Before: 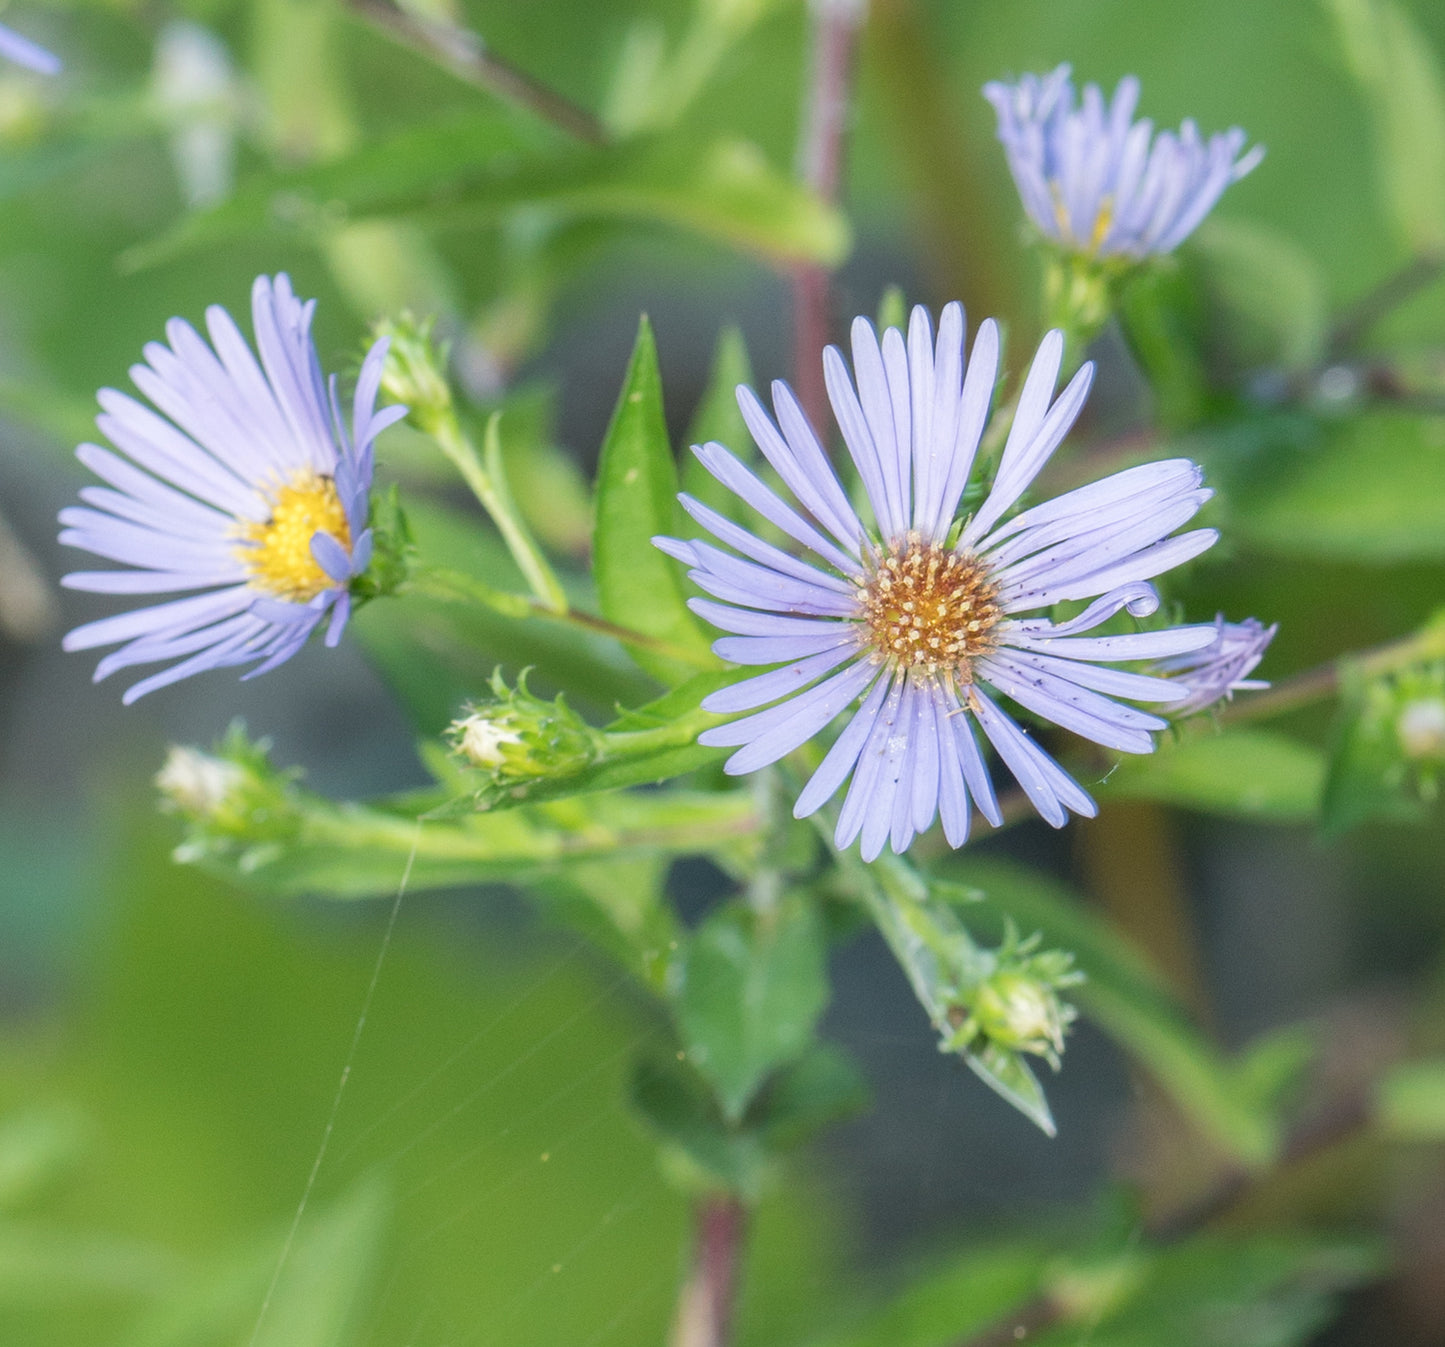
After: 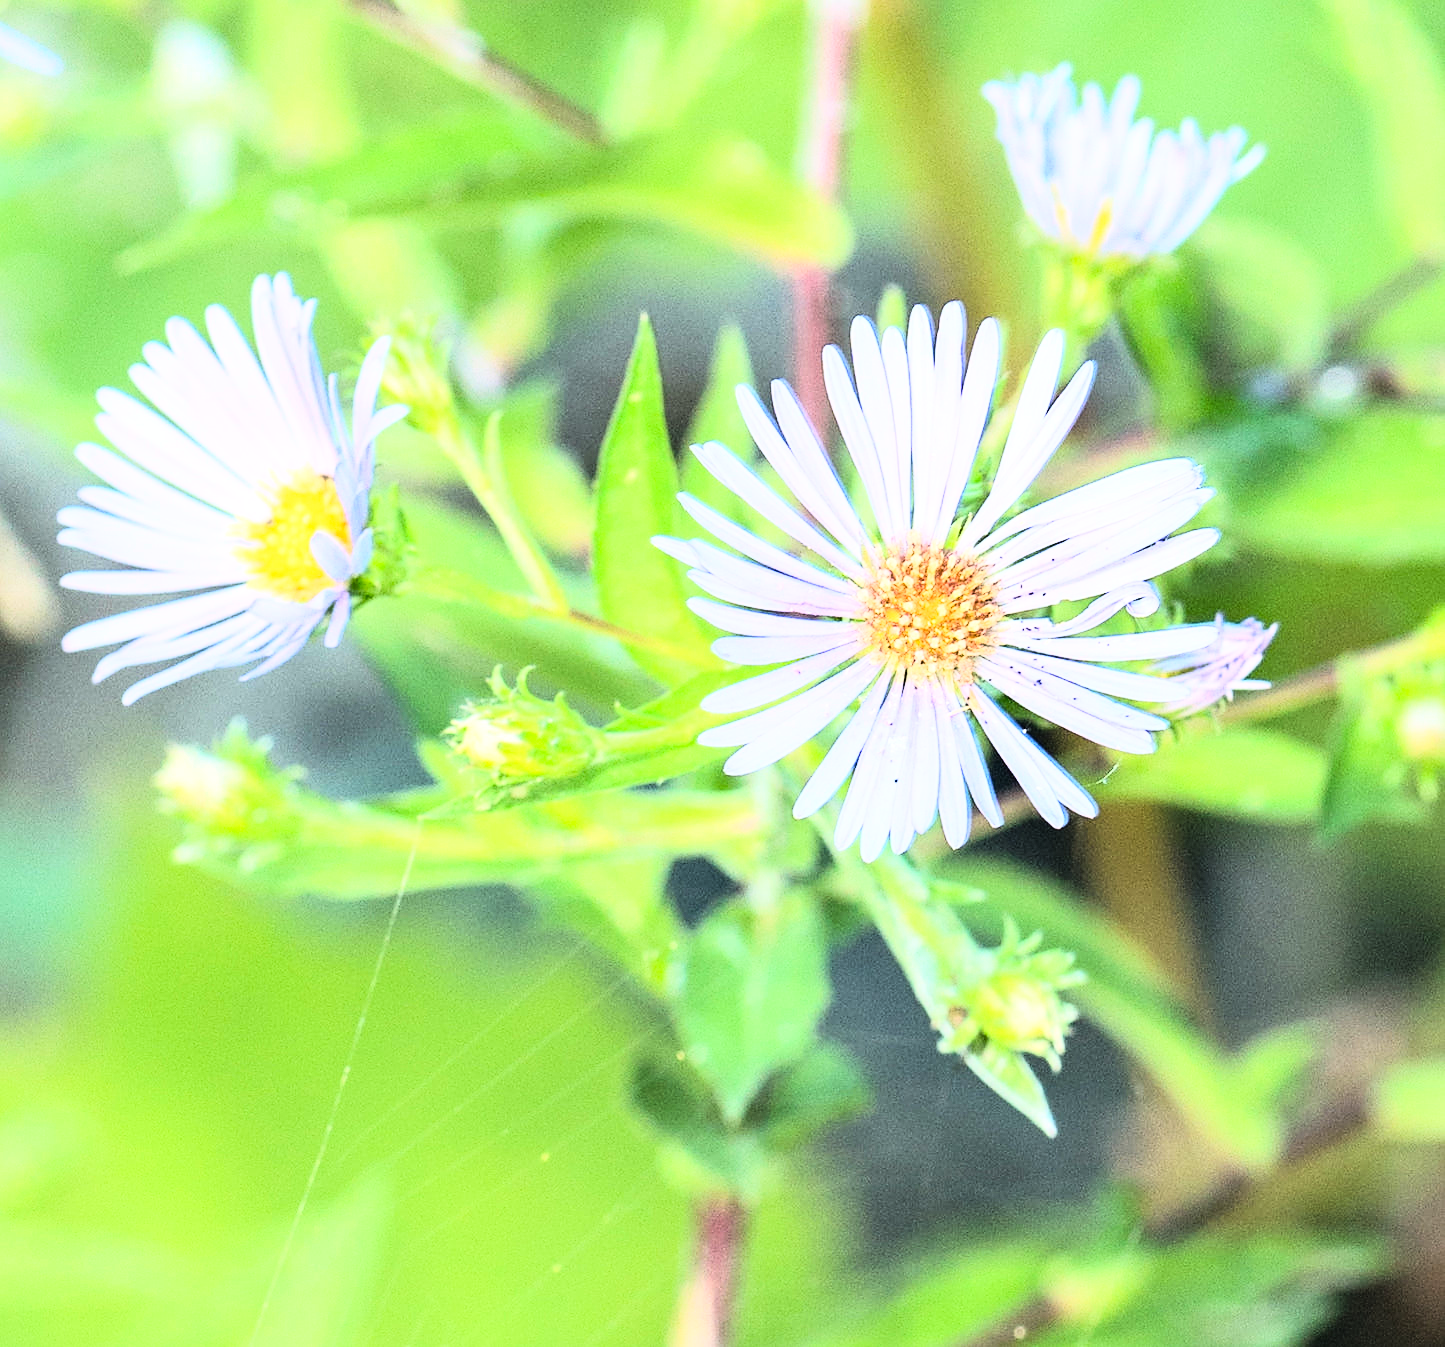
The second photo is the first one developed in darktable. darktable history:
haze removal: compatibility mode true, adaptive false
sharpen: on, module defaults
rgb curve: curves: ch0 [(0, 0) (0.21, 0.15) (0.24, 0.21) (0.5, 0.75) (0.75, 0.96) (0.89, 0.99) (1, 1)]; ch1 [(0, 0.02) (0.21, 0.13) (0.25, 0.2) (0.5, 0.67) (0.75, 0.9) (0.89, 0.97) (1, 1)]; ch2 [(0, 0.02) (0.21, 0.13) (0.25, 0.2) (0.5, 0.67) (0.75, 0.9) (0.89, 0.97) (1, 1)], compensate middle gray true
exposure: exposure 0.4 EV, compensate highlight preservation false
